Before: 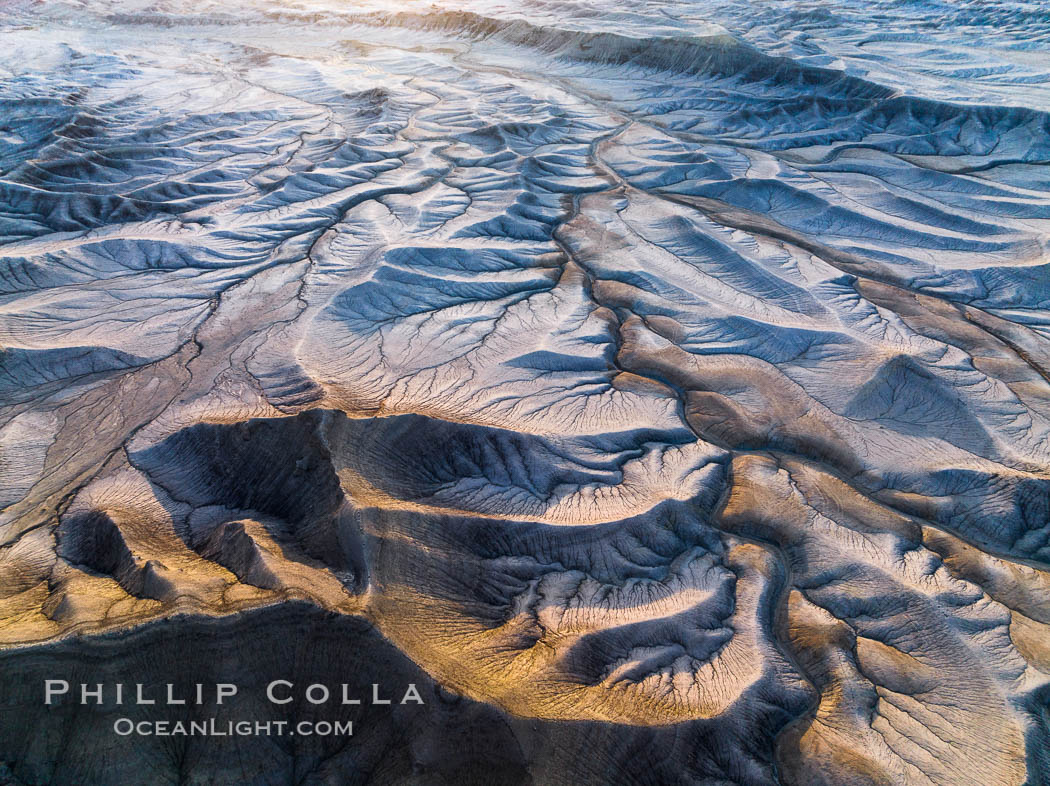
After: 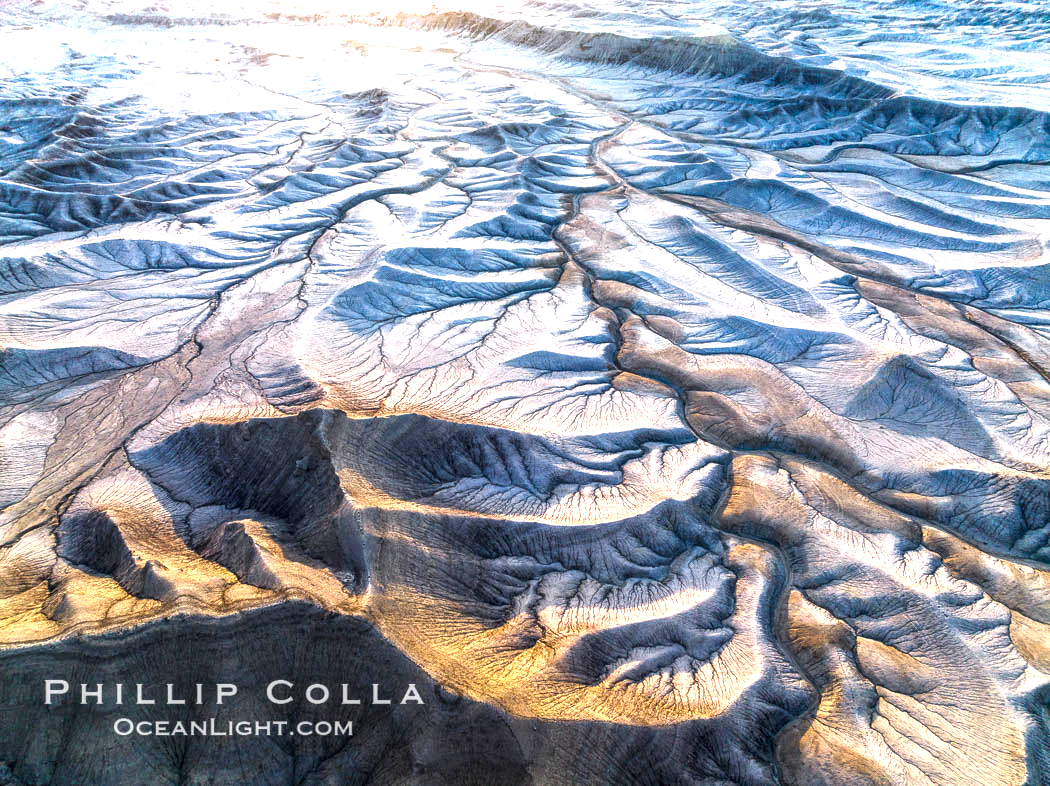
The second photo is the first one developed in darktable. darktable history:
local contrast: detail 130%
exposure: black level correction 0, exposure 0.953 EV, compensate highlight preservation false
